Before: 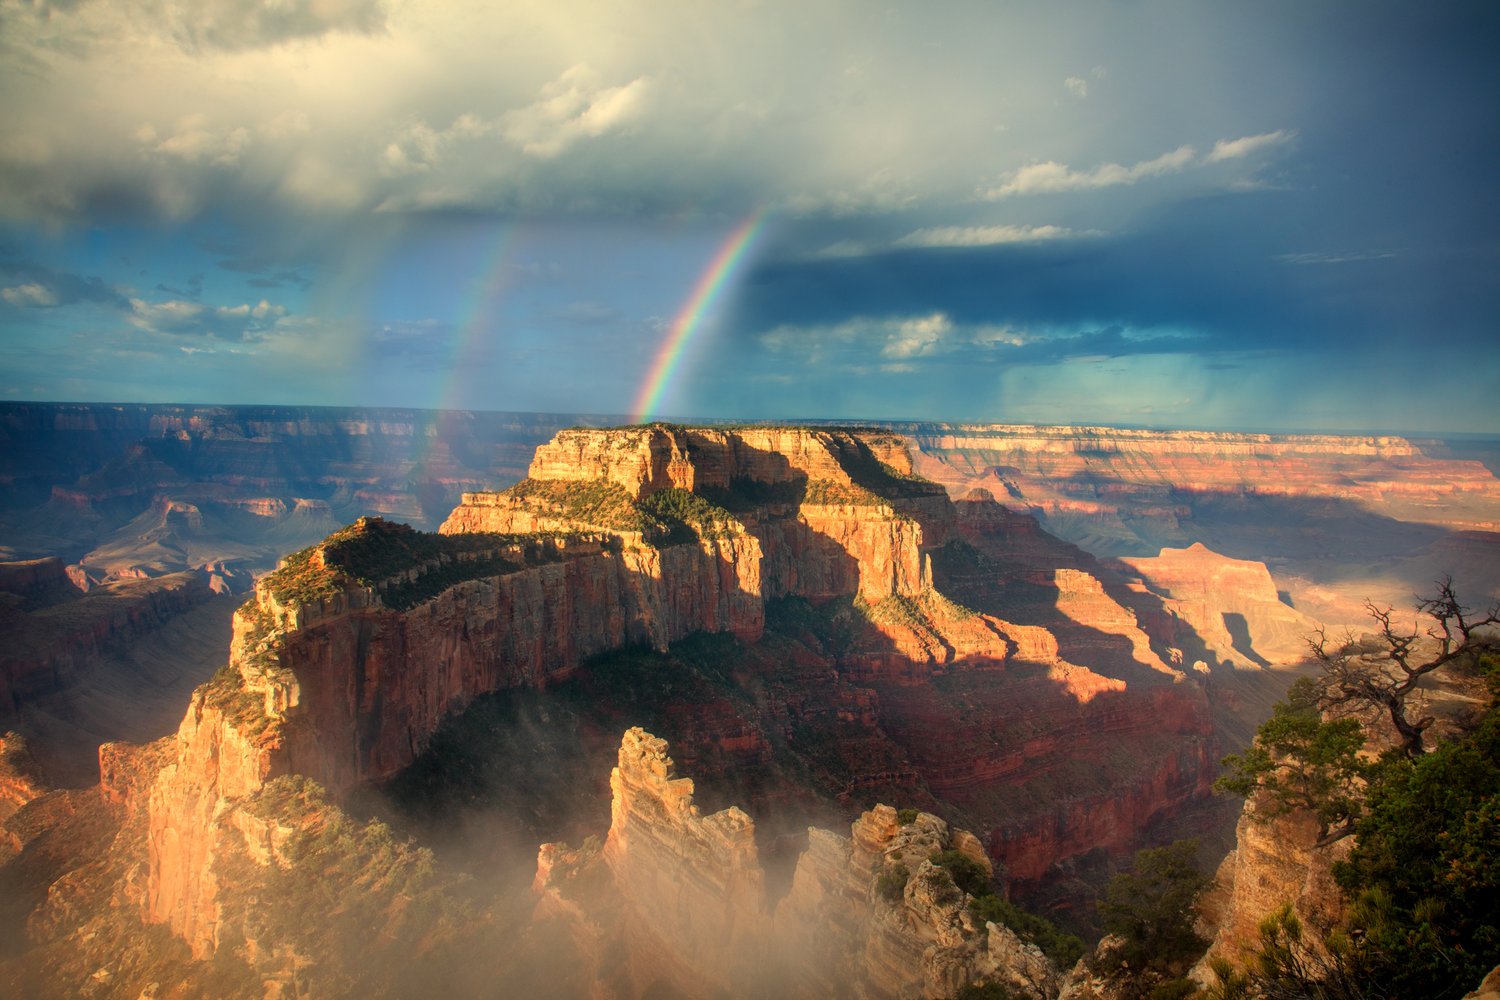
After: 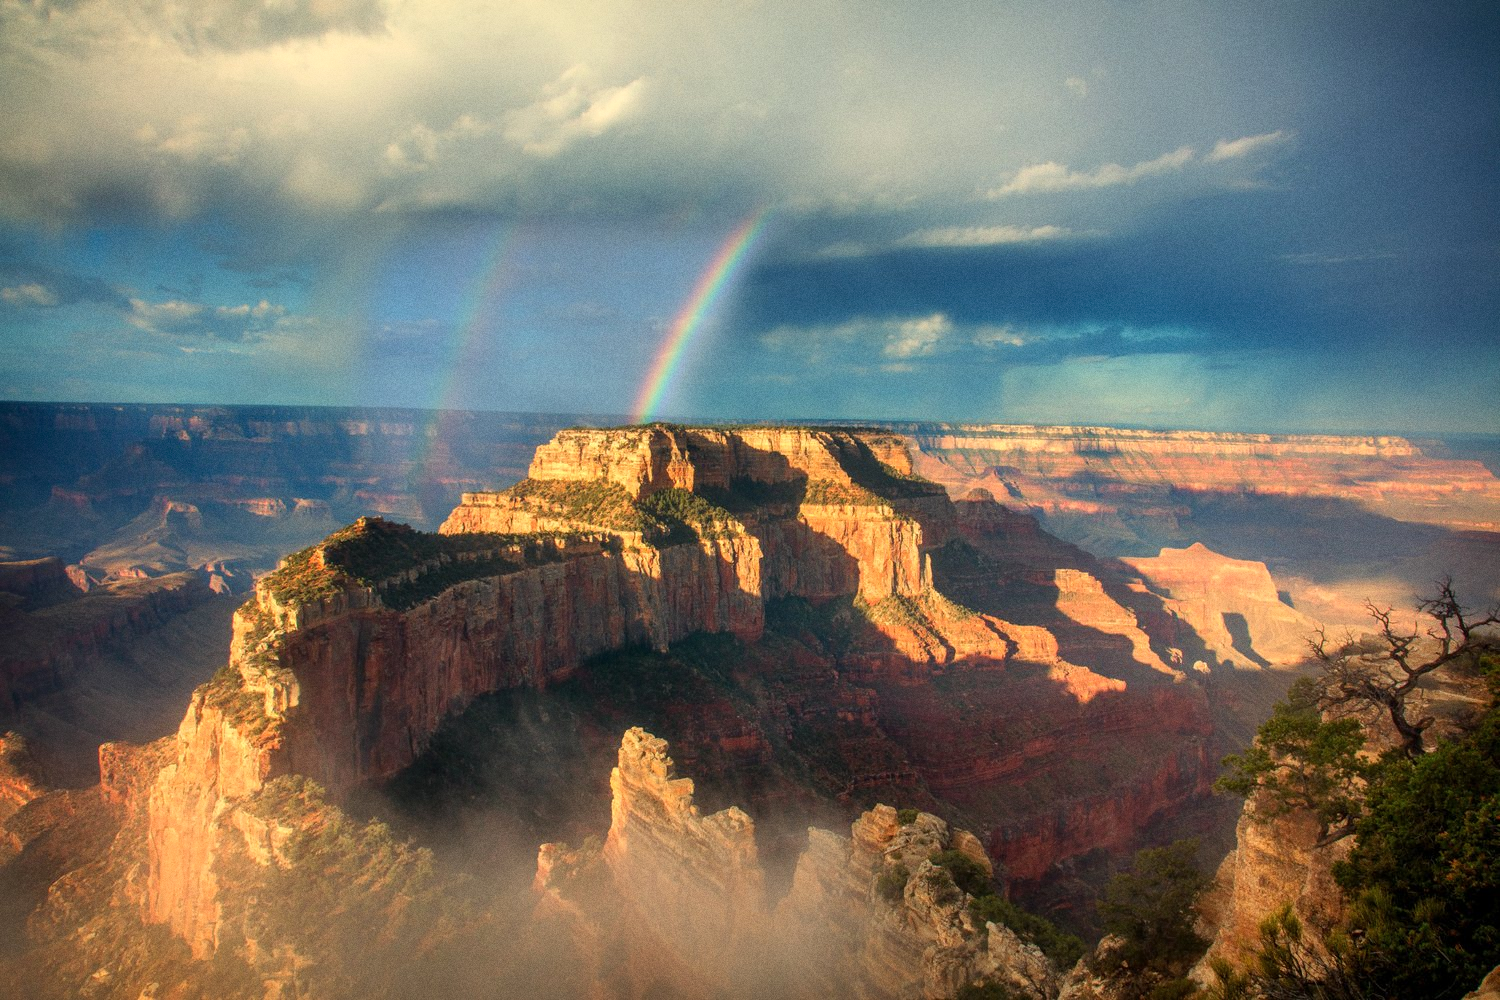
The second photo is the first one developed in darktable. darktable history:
exposure: exposure 0.081 EV, compensate highlight preservation false
grain: coarseness 0.09 ISO
color balance: input saturation 99%
